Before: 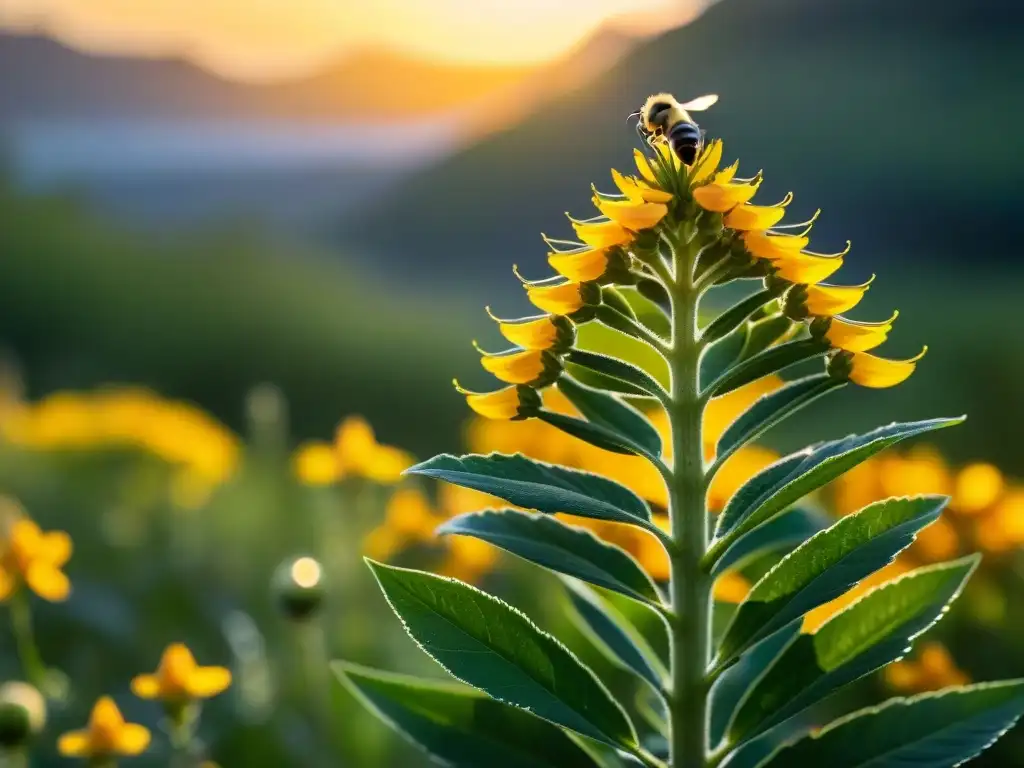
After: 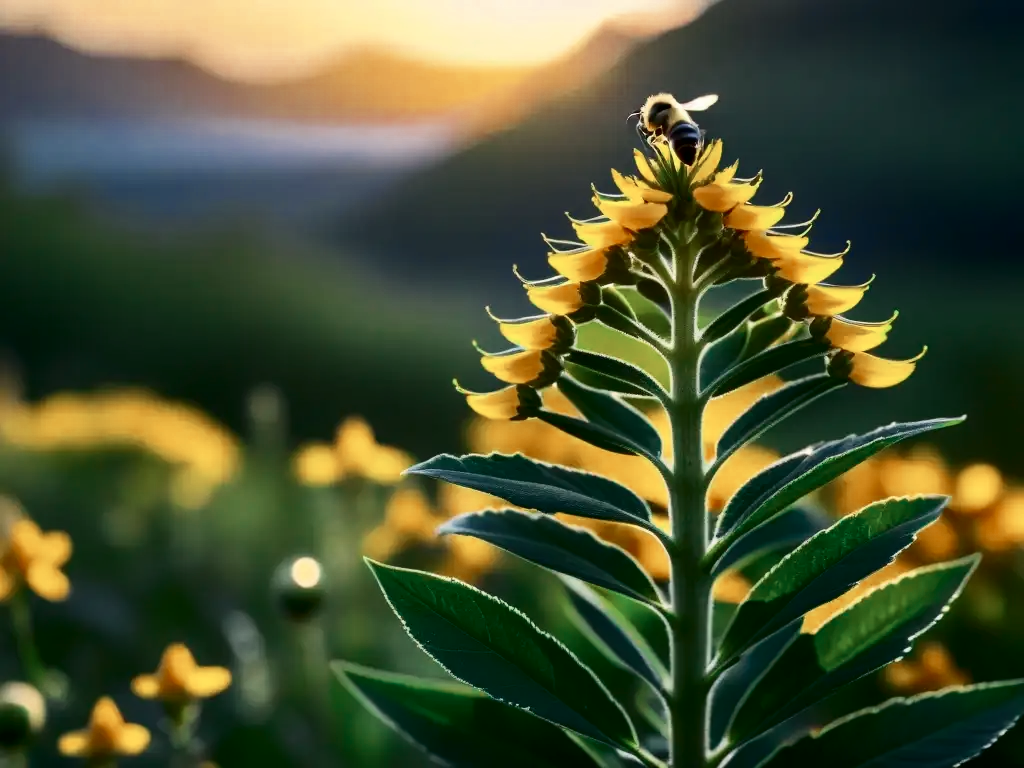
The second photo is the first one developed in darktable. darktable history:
color zones: curves: ch0 [(0, 0.5) (0.125, 0.4) (0.25, 0.5) (0.375, 0.4) (0.5, 0.4) (0.625, 0.35) (0.75, 0.35) (0.875, 0.5)]; ch1 [(0, 0.35) (0.125, 0.45) (0.25, 0.35) (0.375, 0.35) (0.5, 0.35) (0.625, 0.35) (0.75, 0.45) (0.875, 0.35)]; ch2 [(0, 0.6) (0.125, 0.5) (0.25, 0.5) (0.375, 0.6) (0.5, 0.6) (0.625, 0.5) (0.75, 0.5) (0.875, 0.5)]
contrast brightness saturation: contrast 0.2, brightness -0.11, saturation 0.1
